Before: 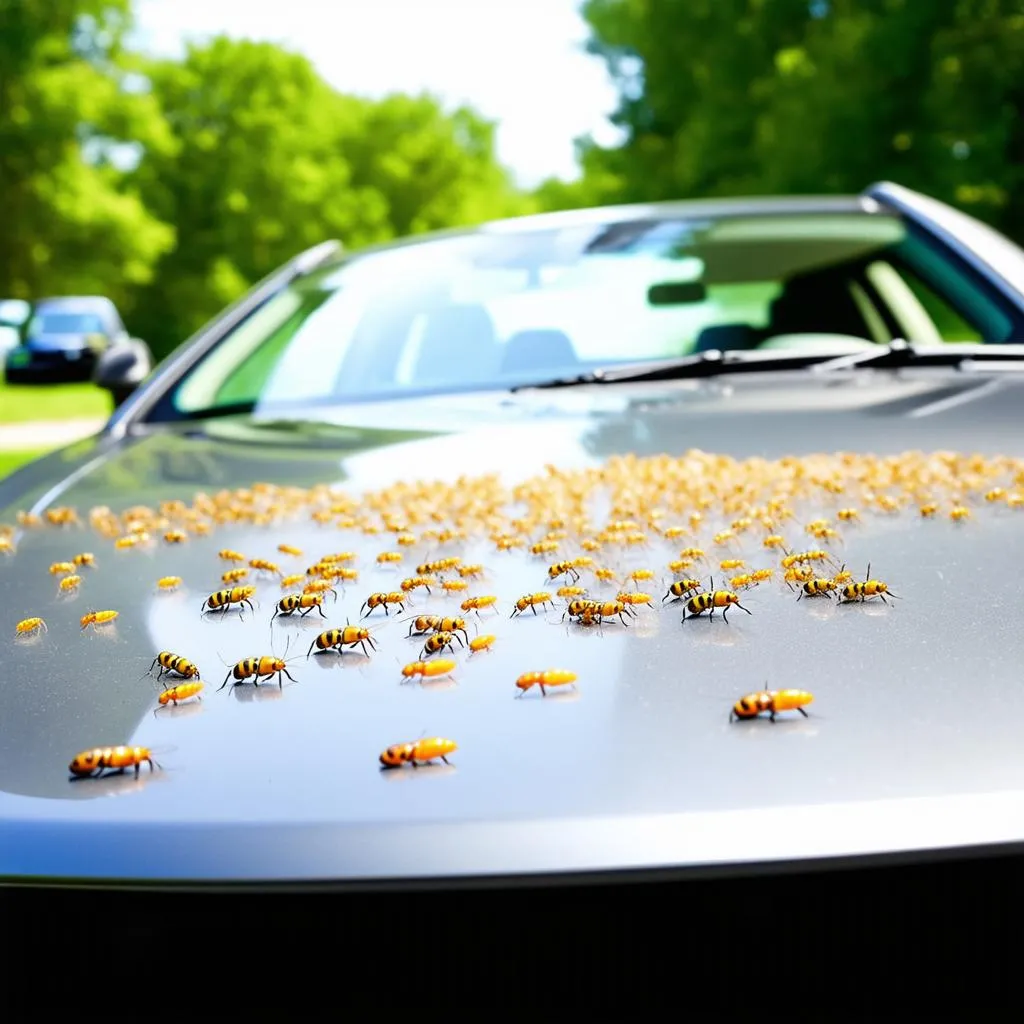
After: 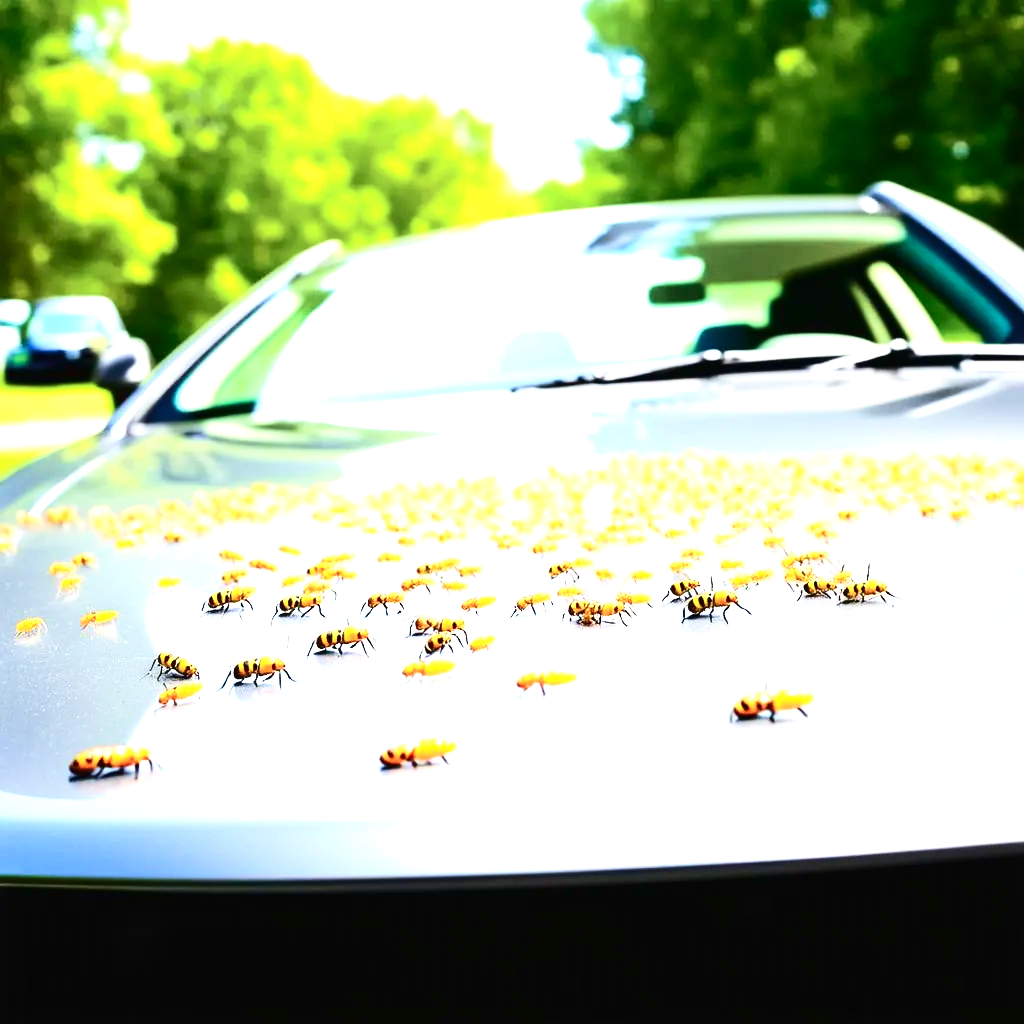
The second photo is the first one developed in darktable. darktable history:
exposure: black level correction -0.002, exposure 1.115 EV, compensate highlight preservation false
contrast brightness saturation: contrast 0.287
velvia: on, module defaults
